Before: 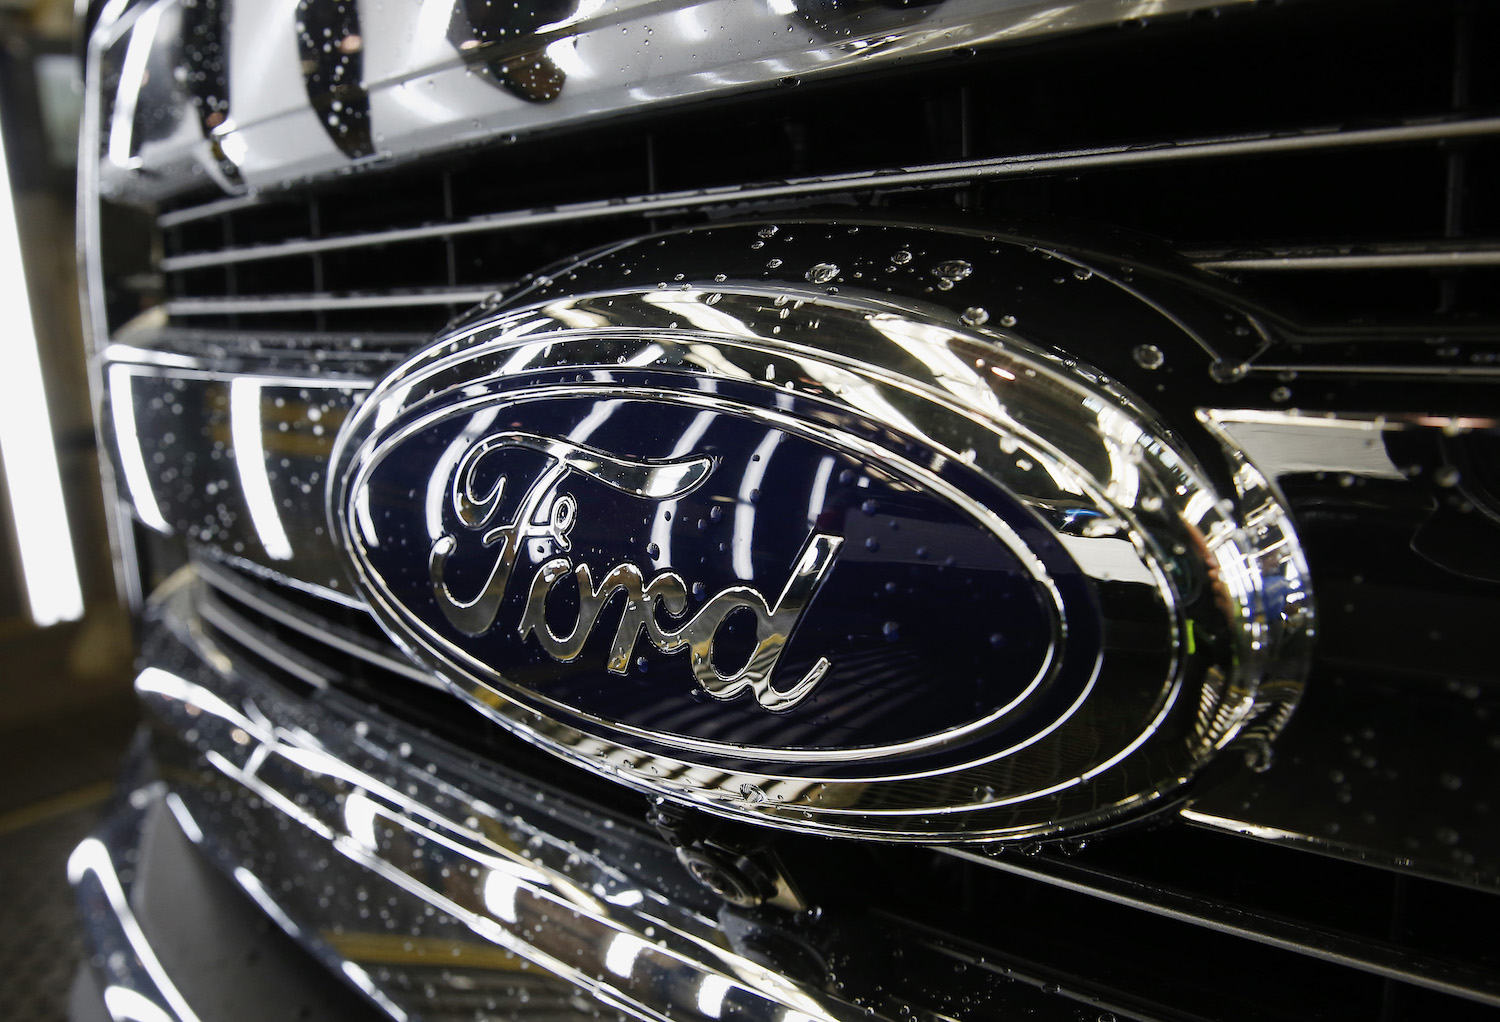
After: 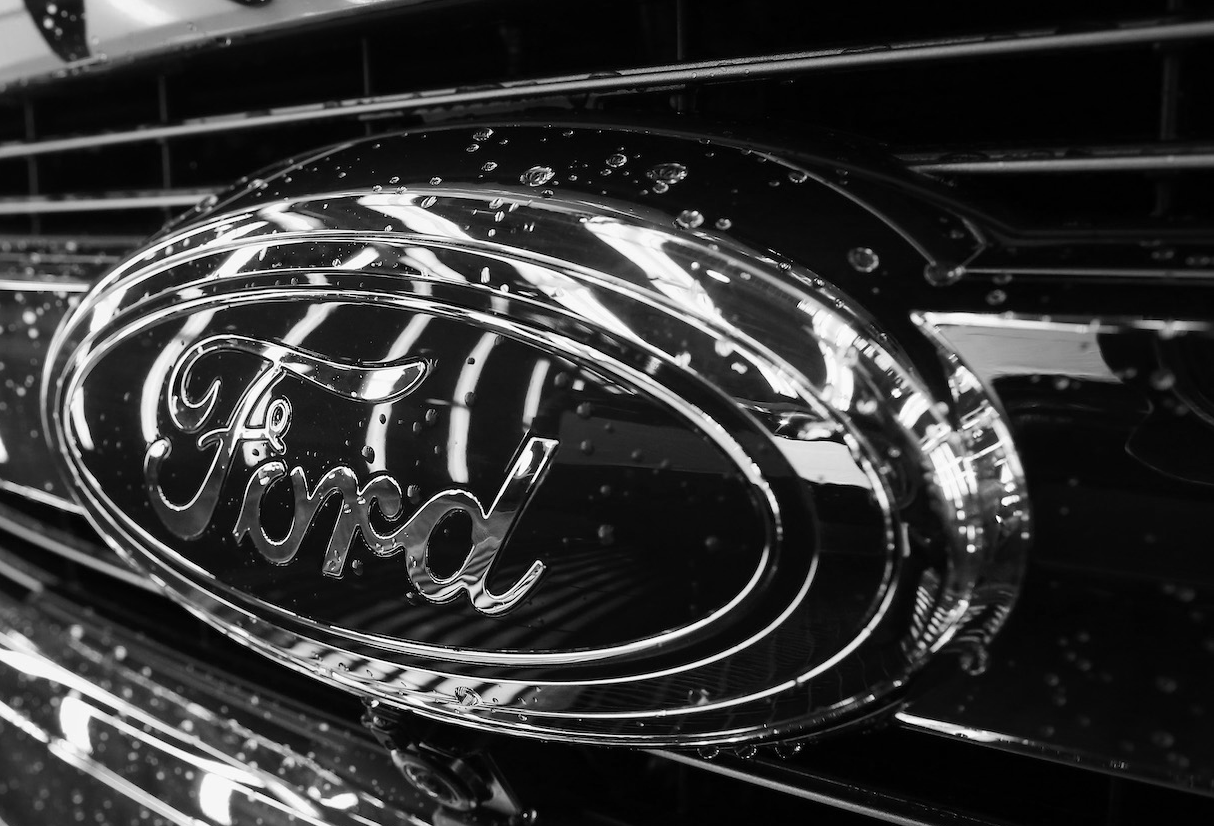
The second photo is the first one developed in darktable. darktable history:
color calibration: output gray [0.28, 0.41, 0.31, 0], gray › normalize channels true, illuminant custom, x 0.368, y 0.373, temperature 4337.28 K, gamut compression 0.022
crop: left 19.003%, top 9.575%, right 0.001%, bottom 9.583%
